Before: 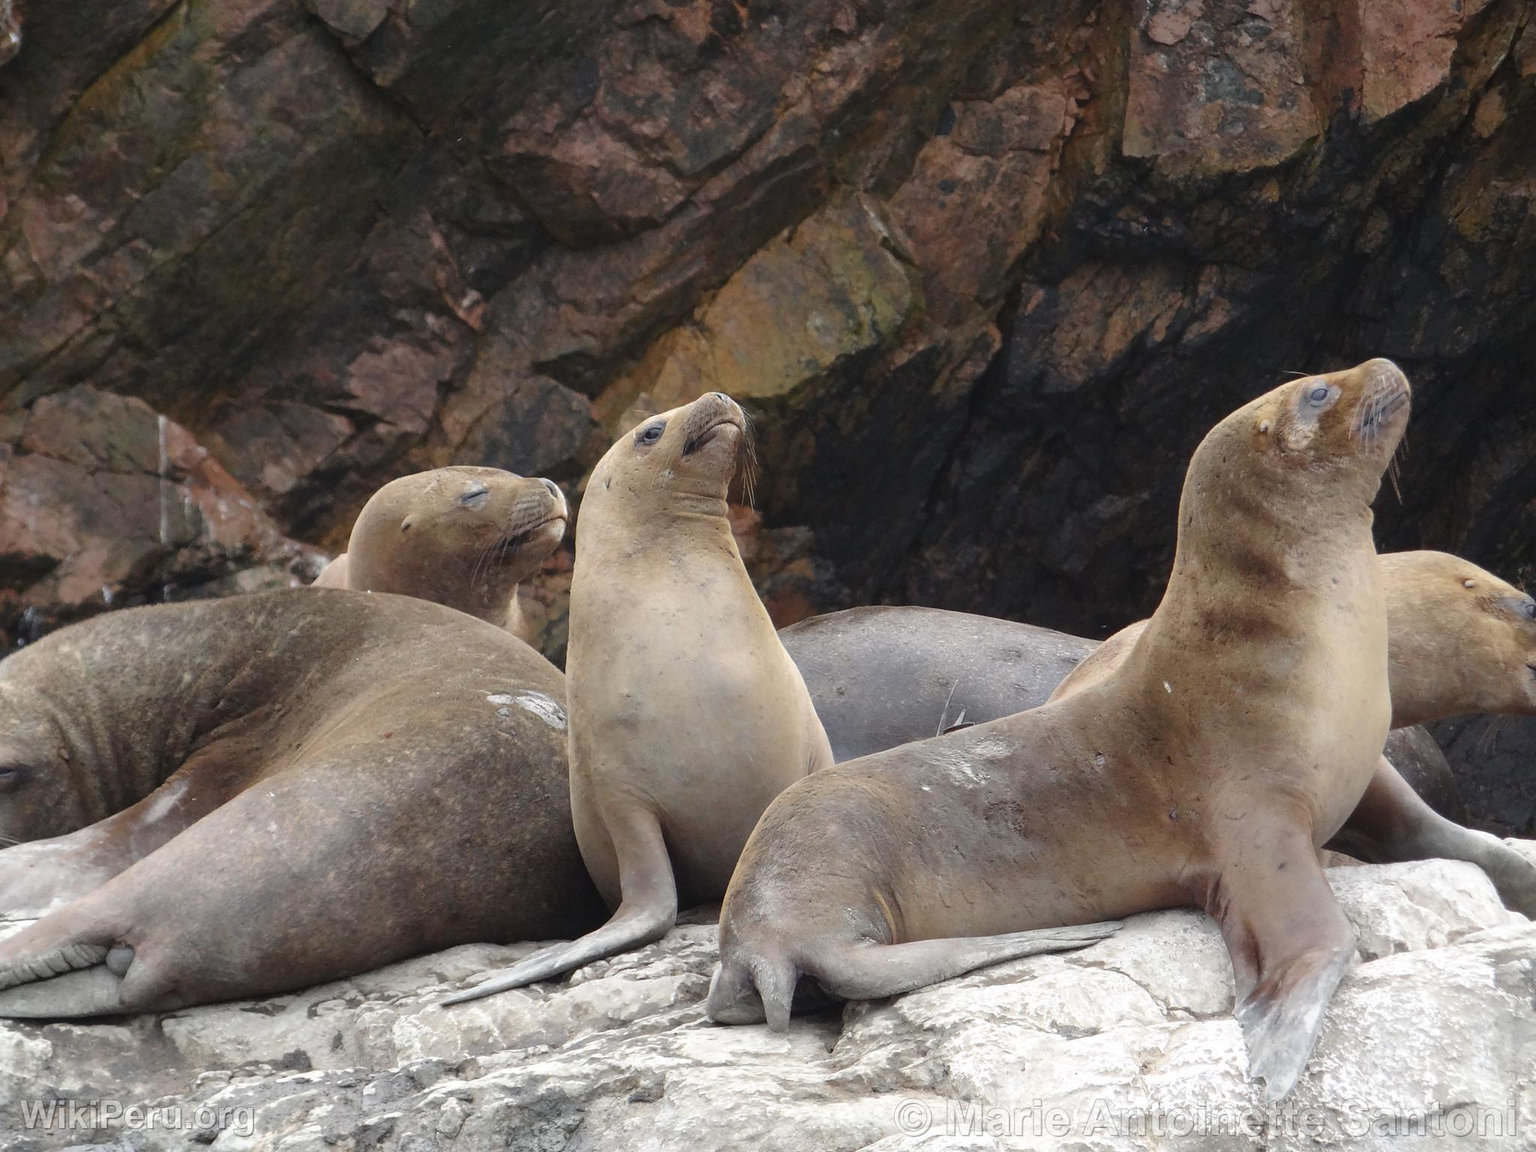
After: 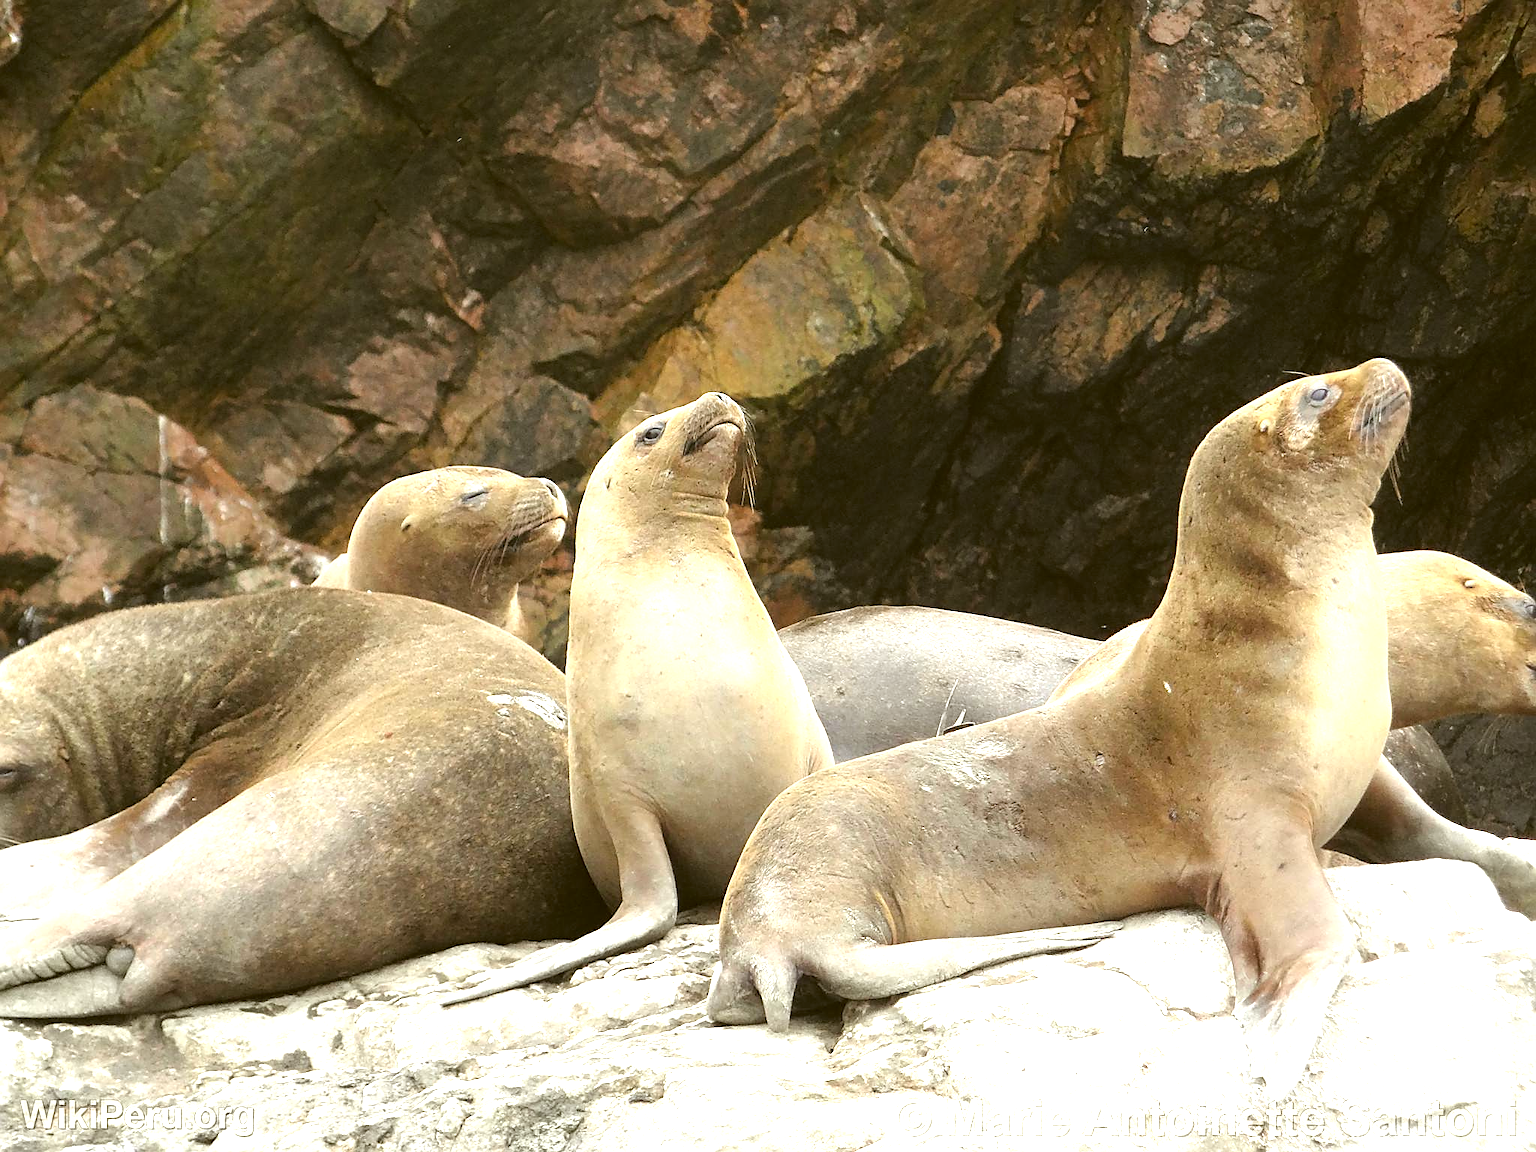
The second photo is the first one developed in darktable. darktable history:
levels: mode automatic, levels [0, 0.352, 0.703]
exposure: black level correction -0.002, exposure 0.541 EV, compensate exposure bias true, compensate highlight preservation false
color correction: highlights a* -1.73, highlights b* 10.43, shadows a* 0.466, shadows b* 19.11
sharpen: on, module defaults
tone equalizer: -8 EV -0.772 EV, -7 EV -0.736 EV, -6 EV -0.578 EV, -5 EV -0.363 EV, -3 EV 0.405 EV, -2 EV 0.6 EV, -1 EV 0.674 EV, +0 EV 0.739 EV
